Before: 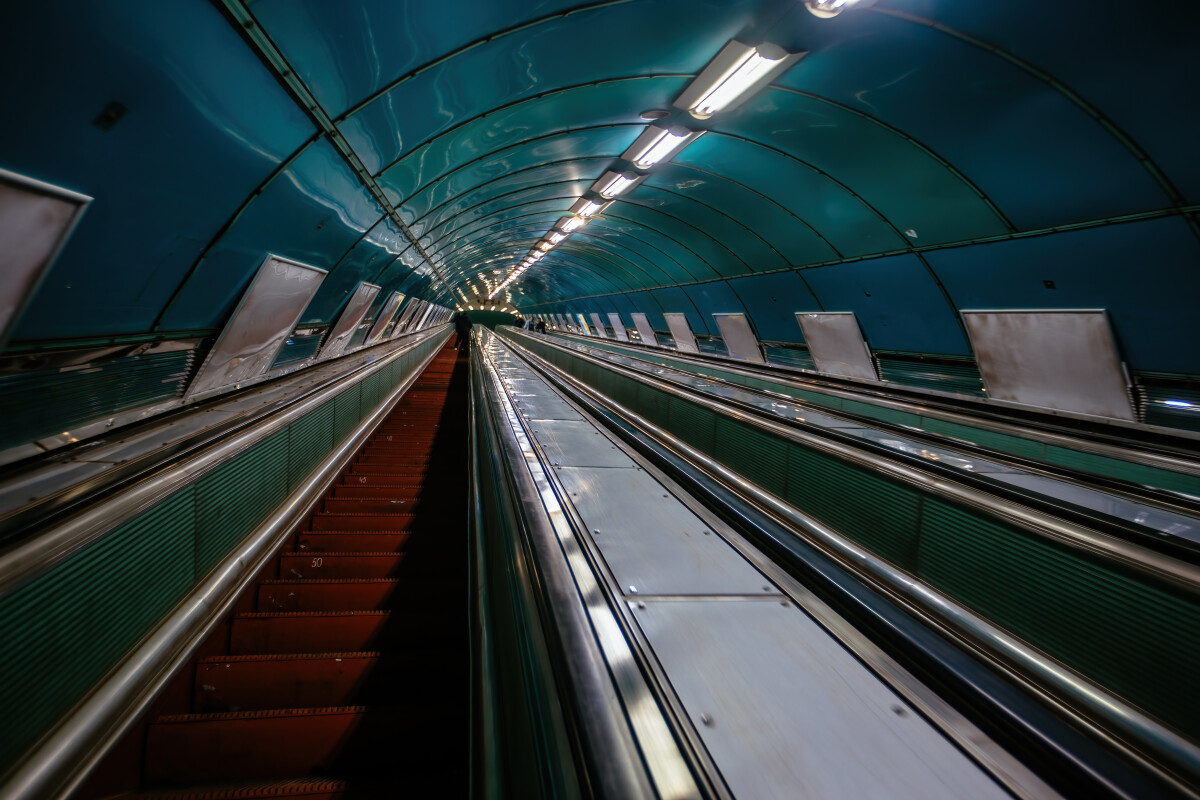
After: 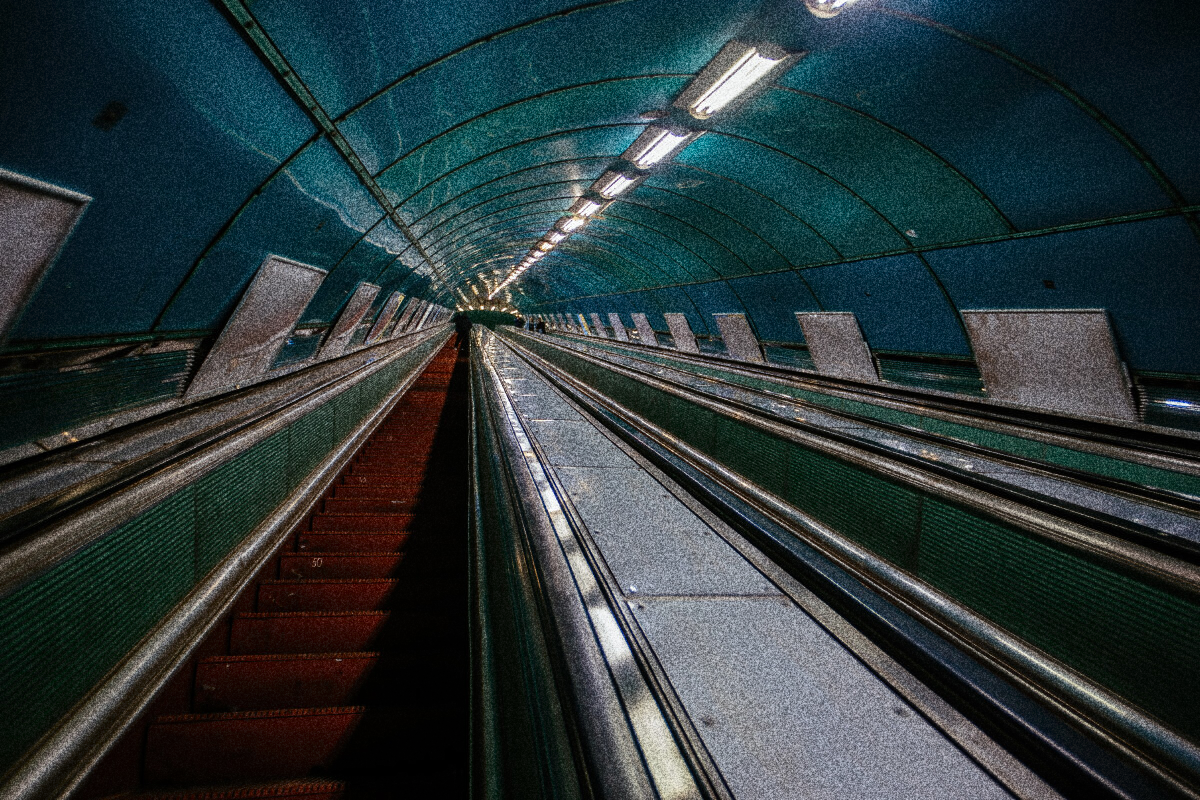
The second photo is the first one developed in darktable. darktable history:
base curve: curves: ch0 [(0, 0) (0.283, 0.295) (1, 1)], preserve colors none
grain: coarseness 30.02 ISO, strength 100%
rgb curve: curves: ch0 [(0, 0) (0.175, 0.154) (0.785, 0.663) (1, 1)]
